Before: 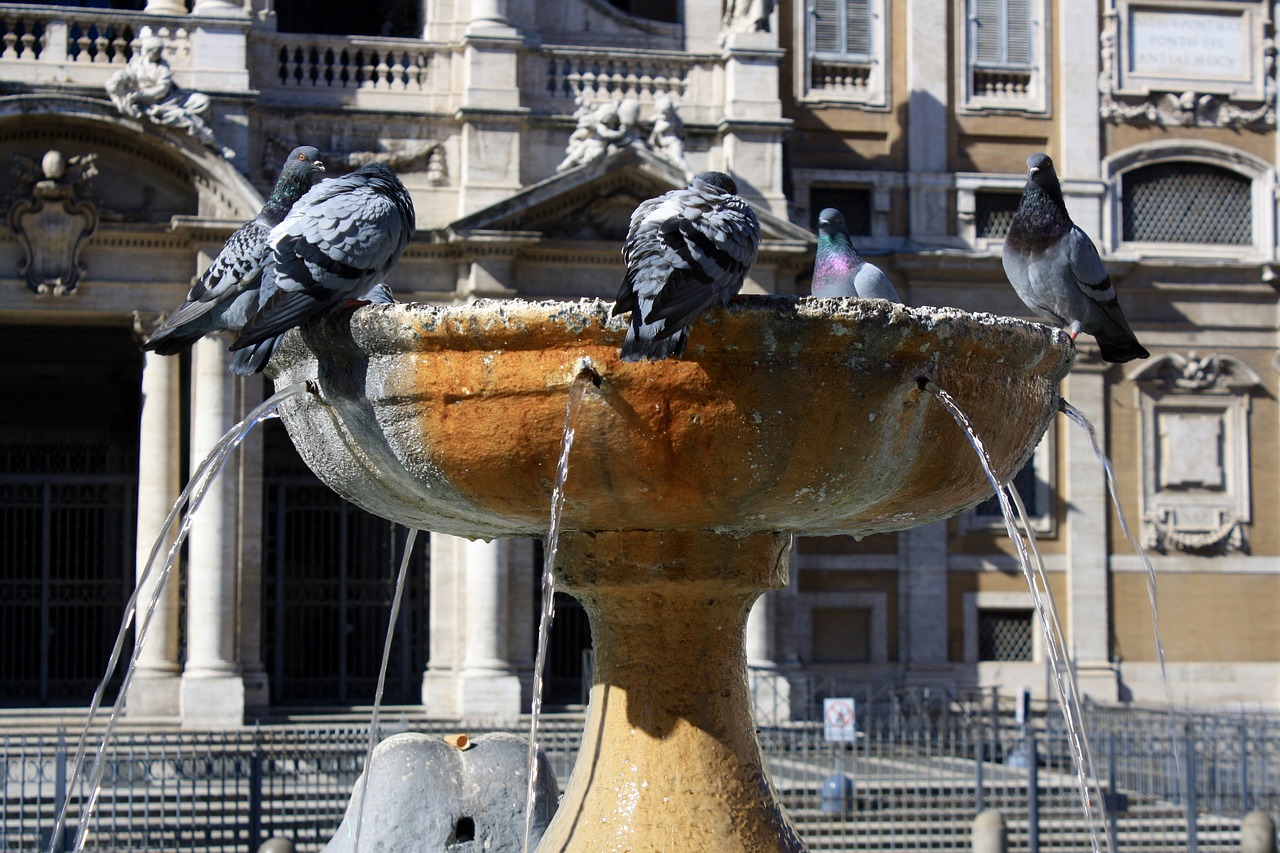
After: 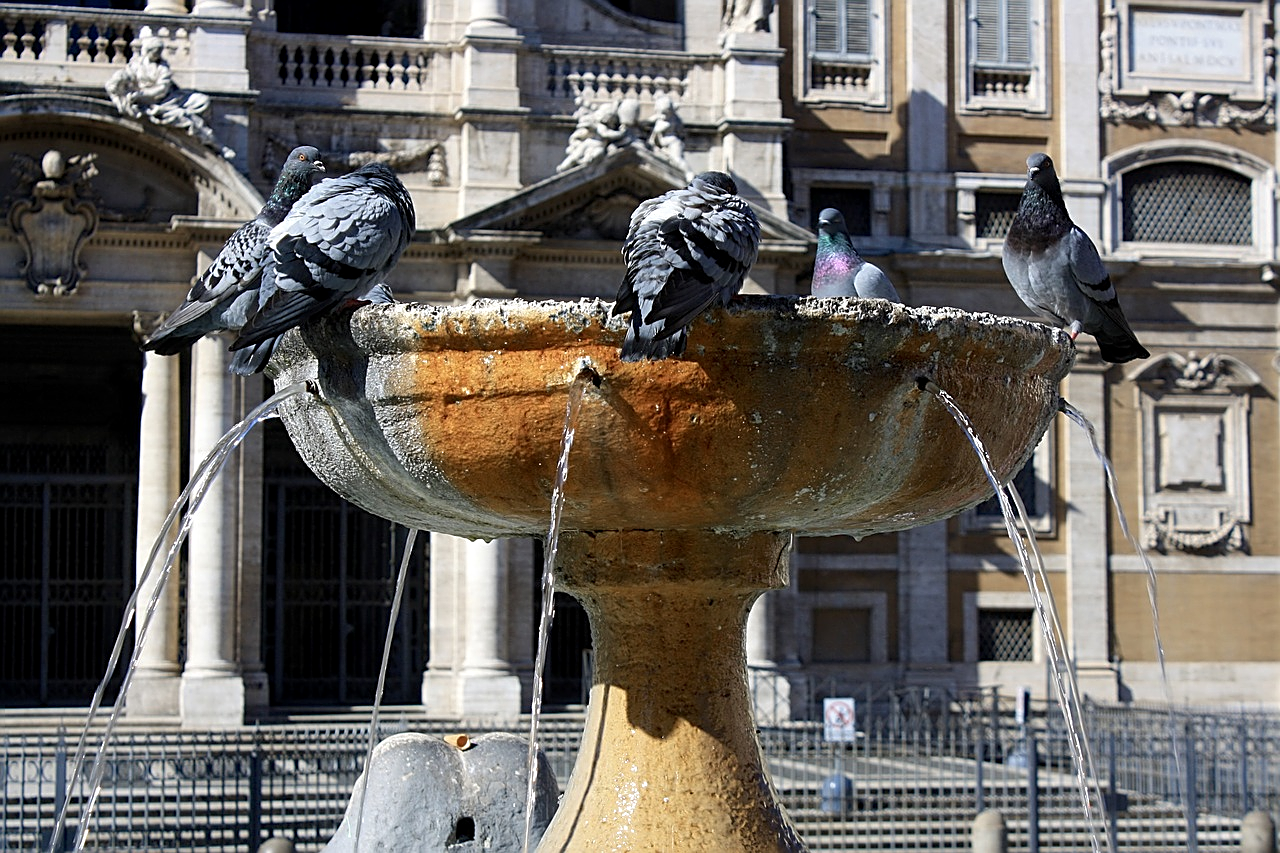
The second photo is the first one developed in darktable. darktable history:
local contrast: highlights 100%, shadows 100%, detail 120%, midtone range 0.2
sharpen: amount 0.6
